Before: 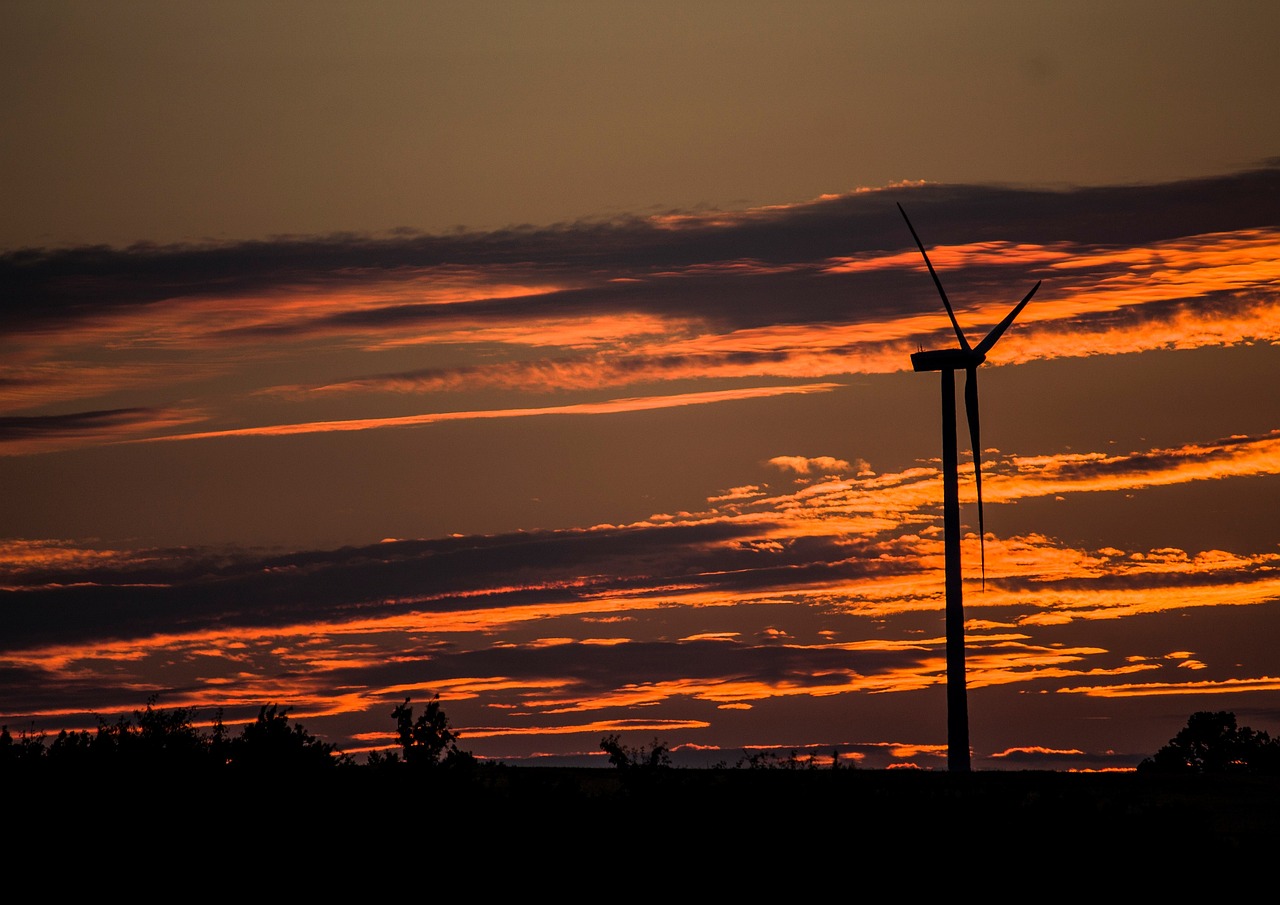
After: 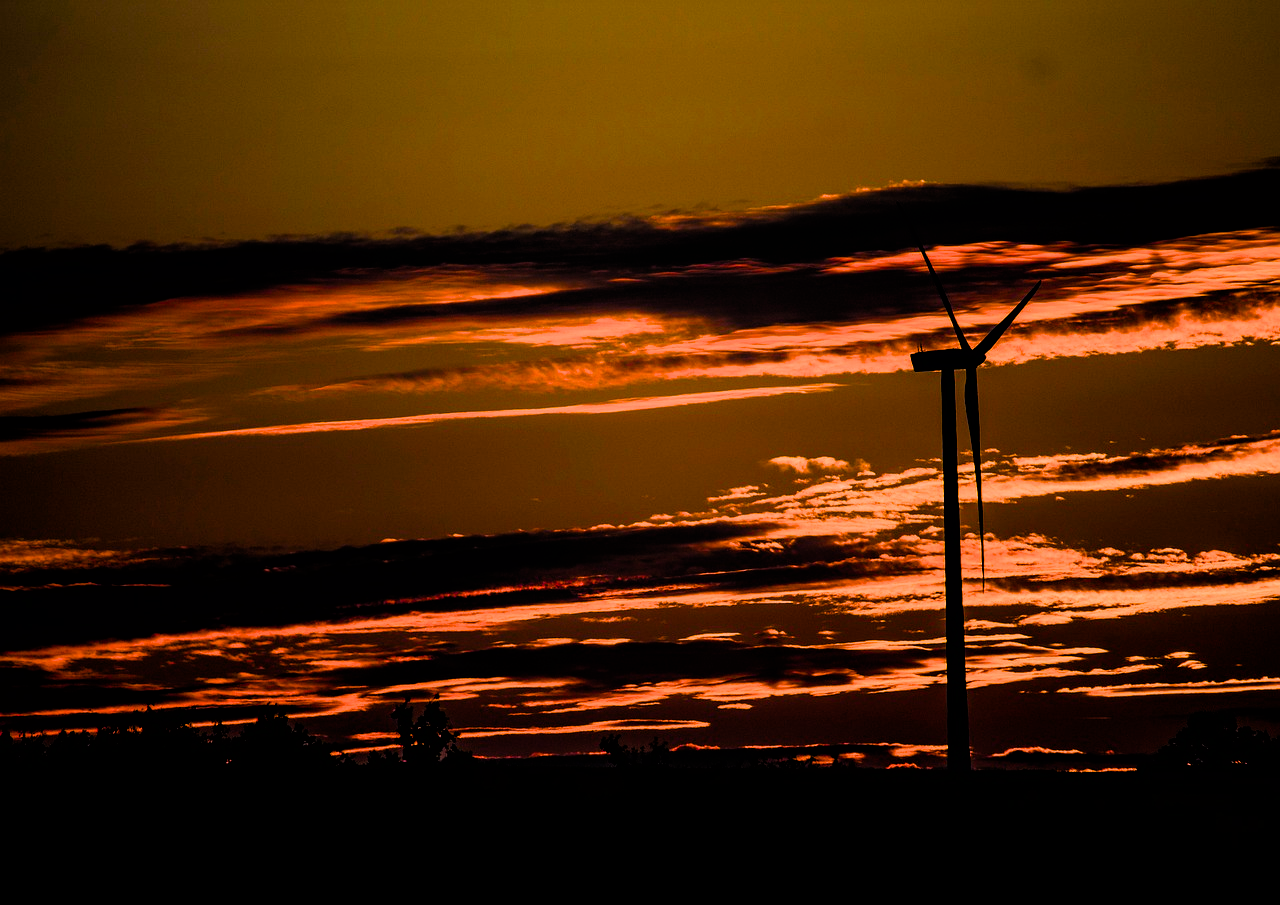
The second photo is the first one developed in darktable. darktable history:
color balance rgb: perceptual saturation grading › global saturation 100%
filmic rgb: black relative exposure -3.63 EV, white relative exposure 2.16 EV, hardness 3.62
